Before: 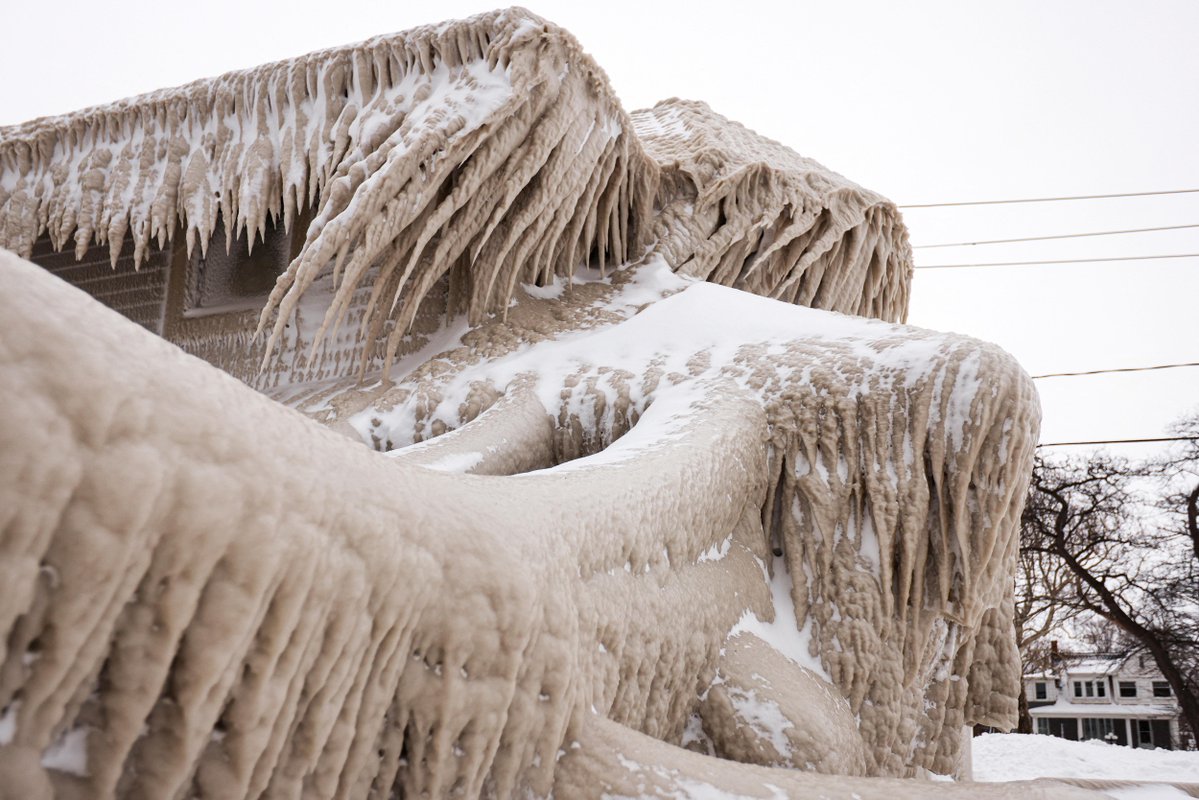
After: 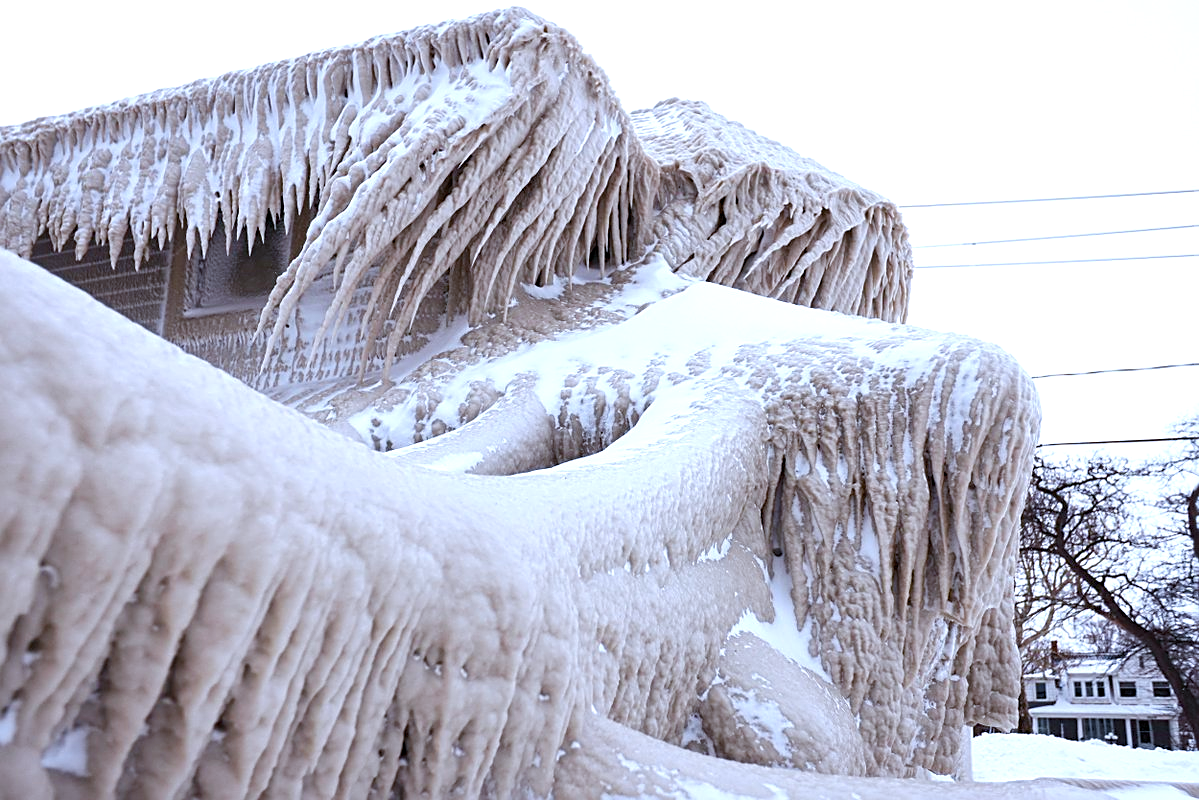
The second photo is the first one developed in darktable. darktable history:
sharpen: on, module defaults
color balance rgb: perceptual saturation grading › global saturation 20%, perceptual saturation grading › highlights -50%, perceptual saturation grading › shadows 30%, perceptual brilliance grading › global brilliance 10%, perceptual brilliance grading › shadows 15%
color calibration: illuminant custom, x 0.39, y 0.392, temperature 3856.94 K
white balance: emerald 1
